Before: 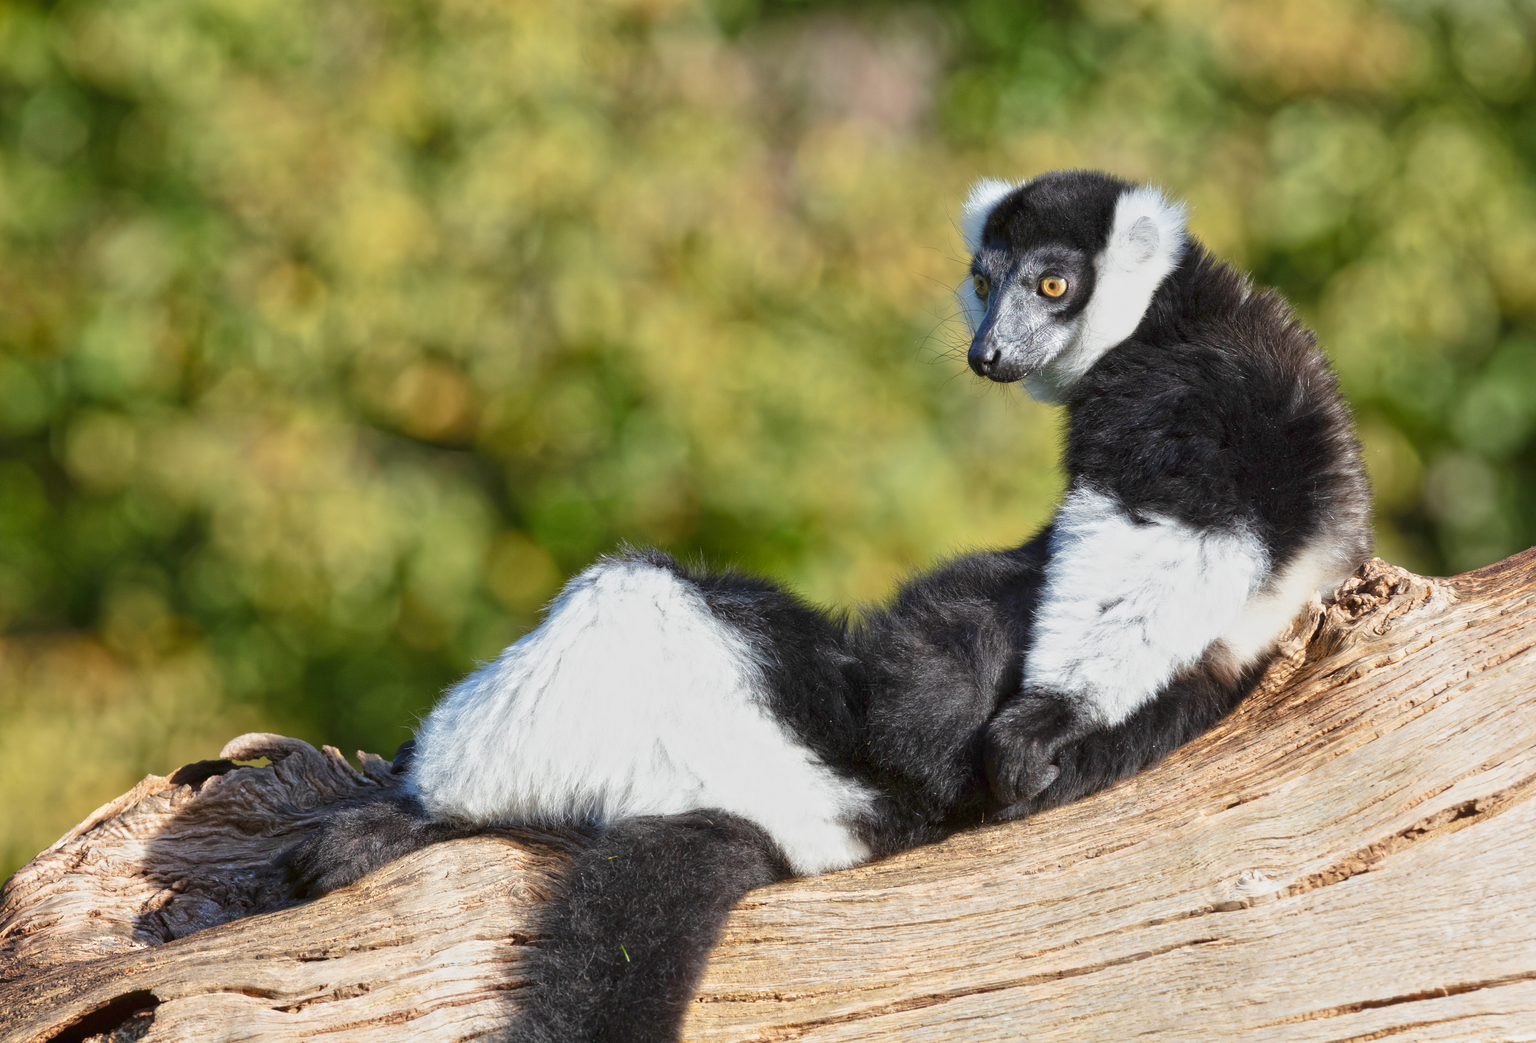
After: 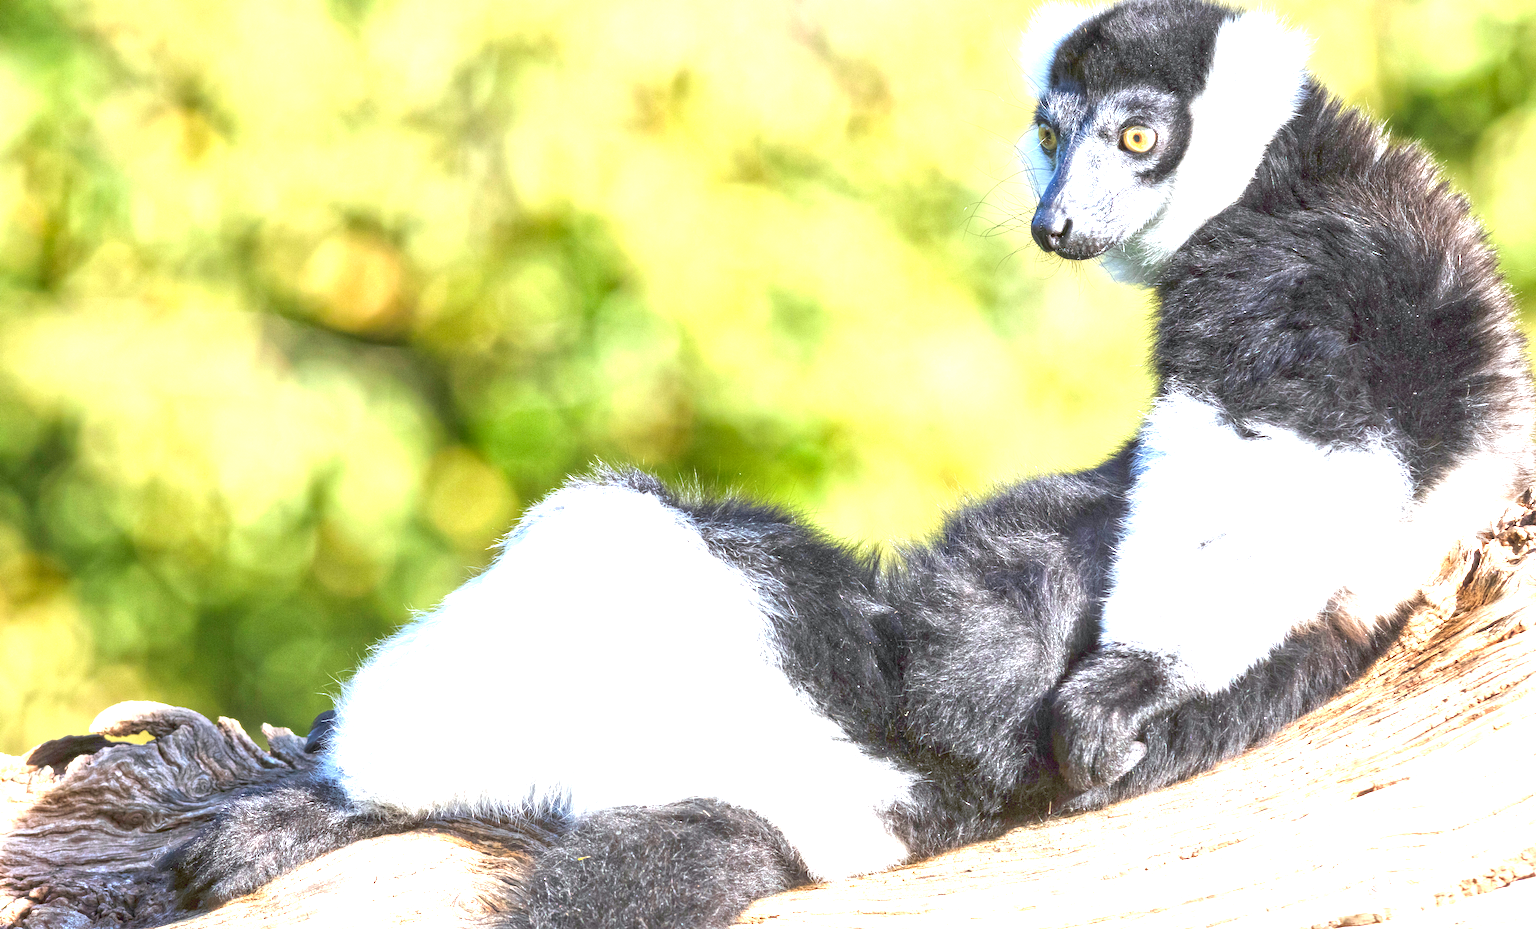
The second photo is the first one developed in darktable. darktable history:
crop: left 9.712%, top 16.928%, right 10.845%, bottom 12.332%
white balance: red 0.974, blue 1.044
local contrast: on, module defaults
exposure: black level correction 0.001, exposure 2.607 EV, compensate exposure bias true, compensate highlight preservation false
